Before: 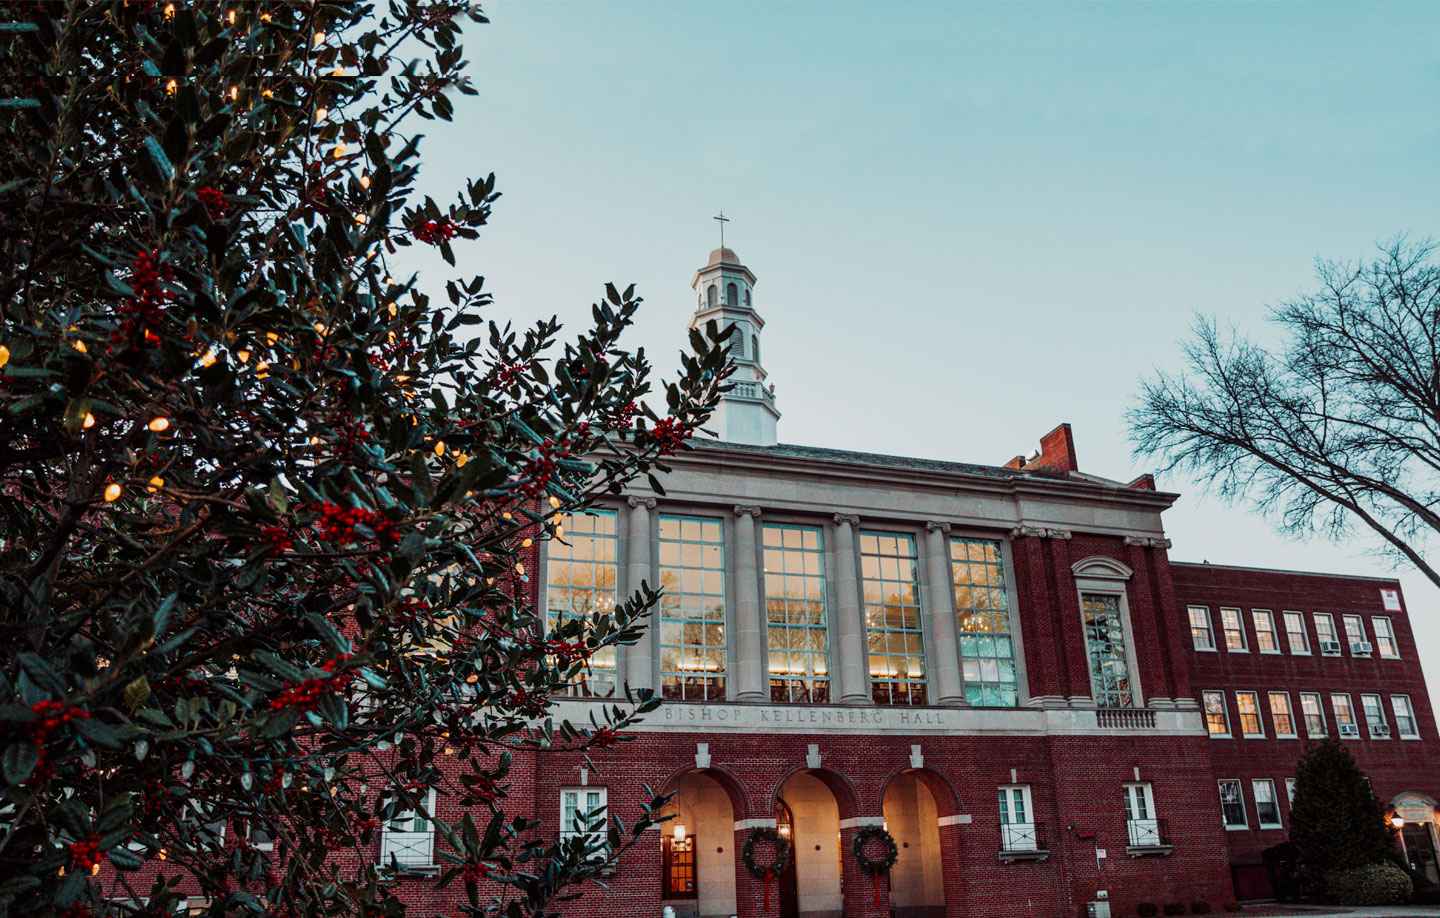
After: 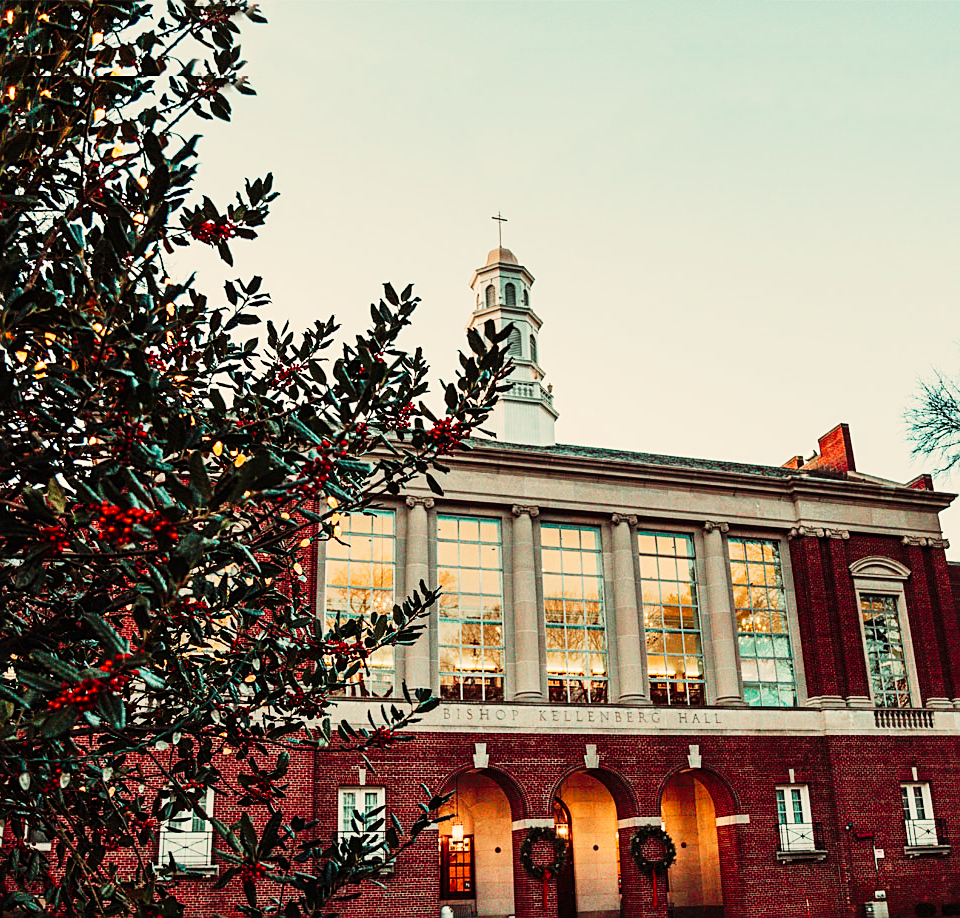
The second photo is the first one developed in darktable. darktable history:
white balance: red 1.123, blue 0.83
sharpen: on, module defaults
crop and rotate: left 15.446%, right 17.836%
tone curve: curves: ch0 [(0, 0) (0.003, 0.011) (0.011, 0.014) (0.025, 0.023) (0.044, 0.035) (0.069, 0.047) (0.1, 0.065) (0.136, 0.098) (0.177, 0.139) (0.224, 0.214) (0.277, 0.306) (0.335, 0.392) (0.399, 0.484) (0.468, 0.584) (0.543, 0.68) (0.623, 0.772) (0.709, 0.847) (0.801, 0.905) (0.898, 0.951) (1, 1)], preserve colors none
